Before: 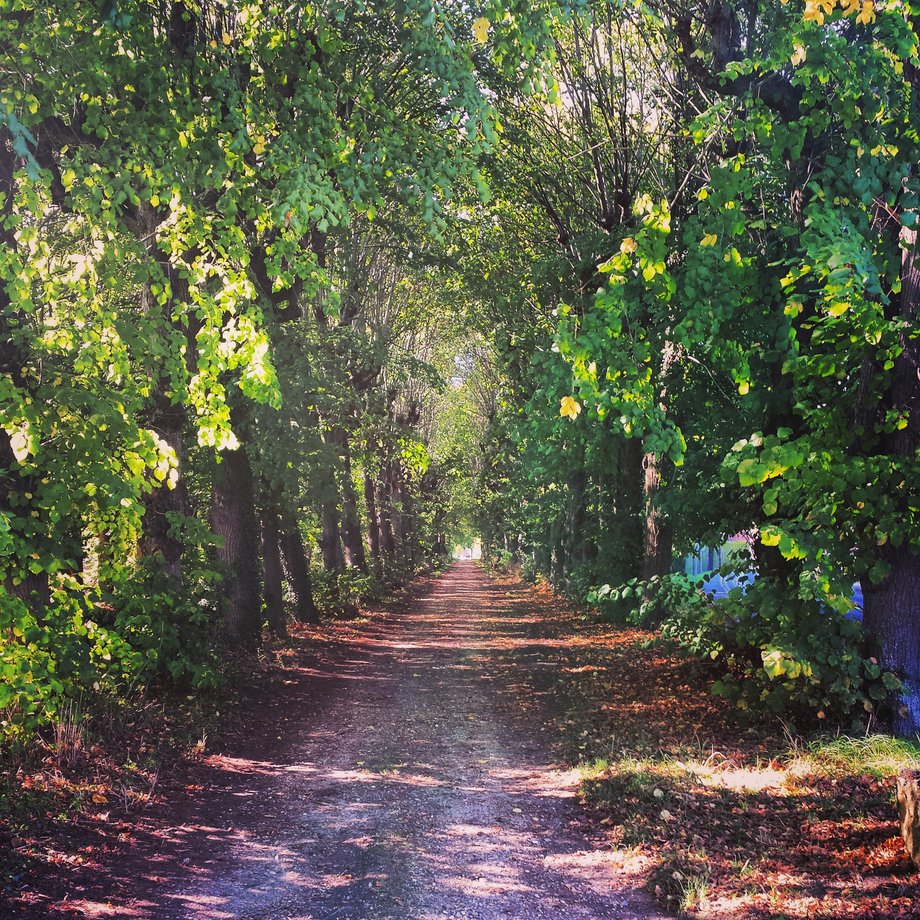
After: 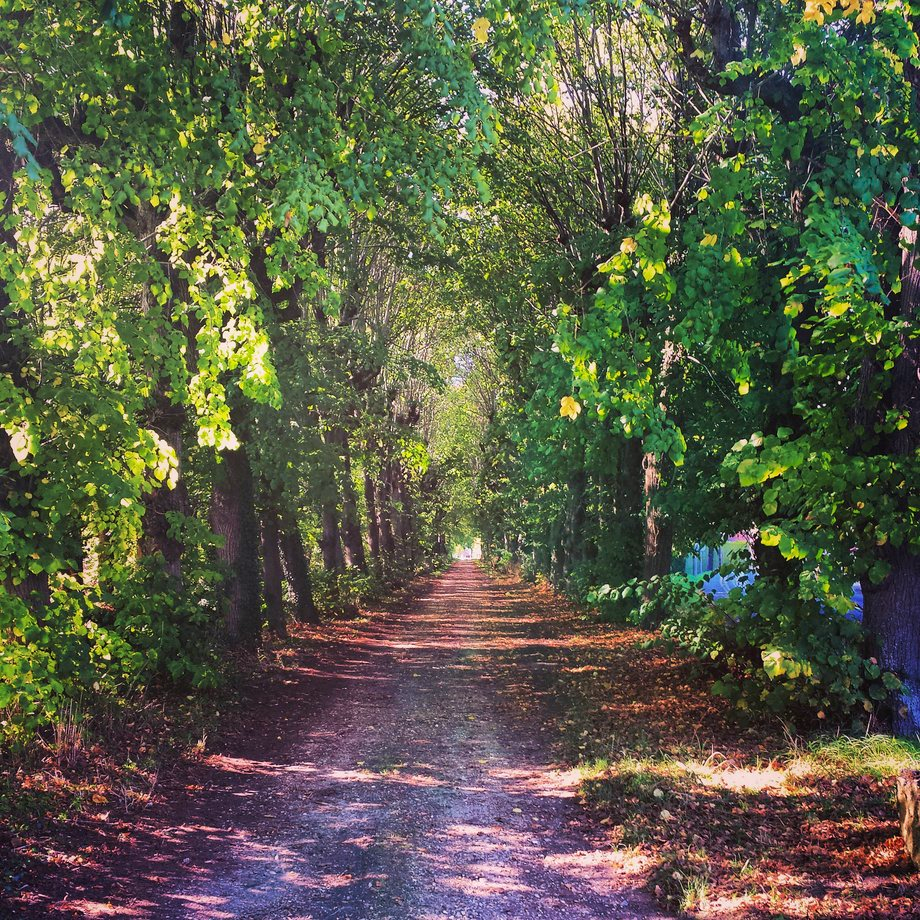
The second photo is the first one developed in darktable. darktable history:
haze removal: compatibility mode true, adaptive false
velvia: on, module defaults
